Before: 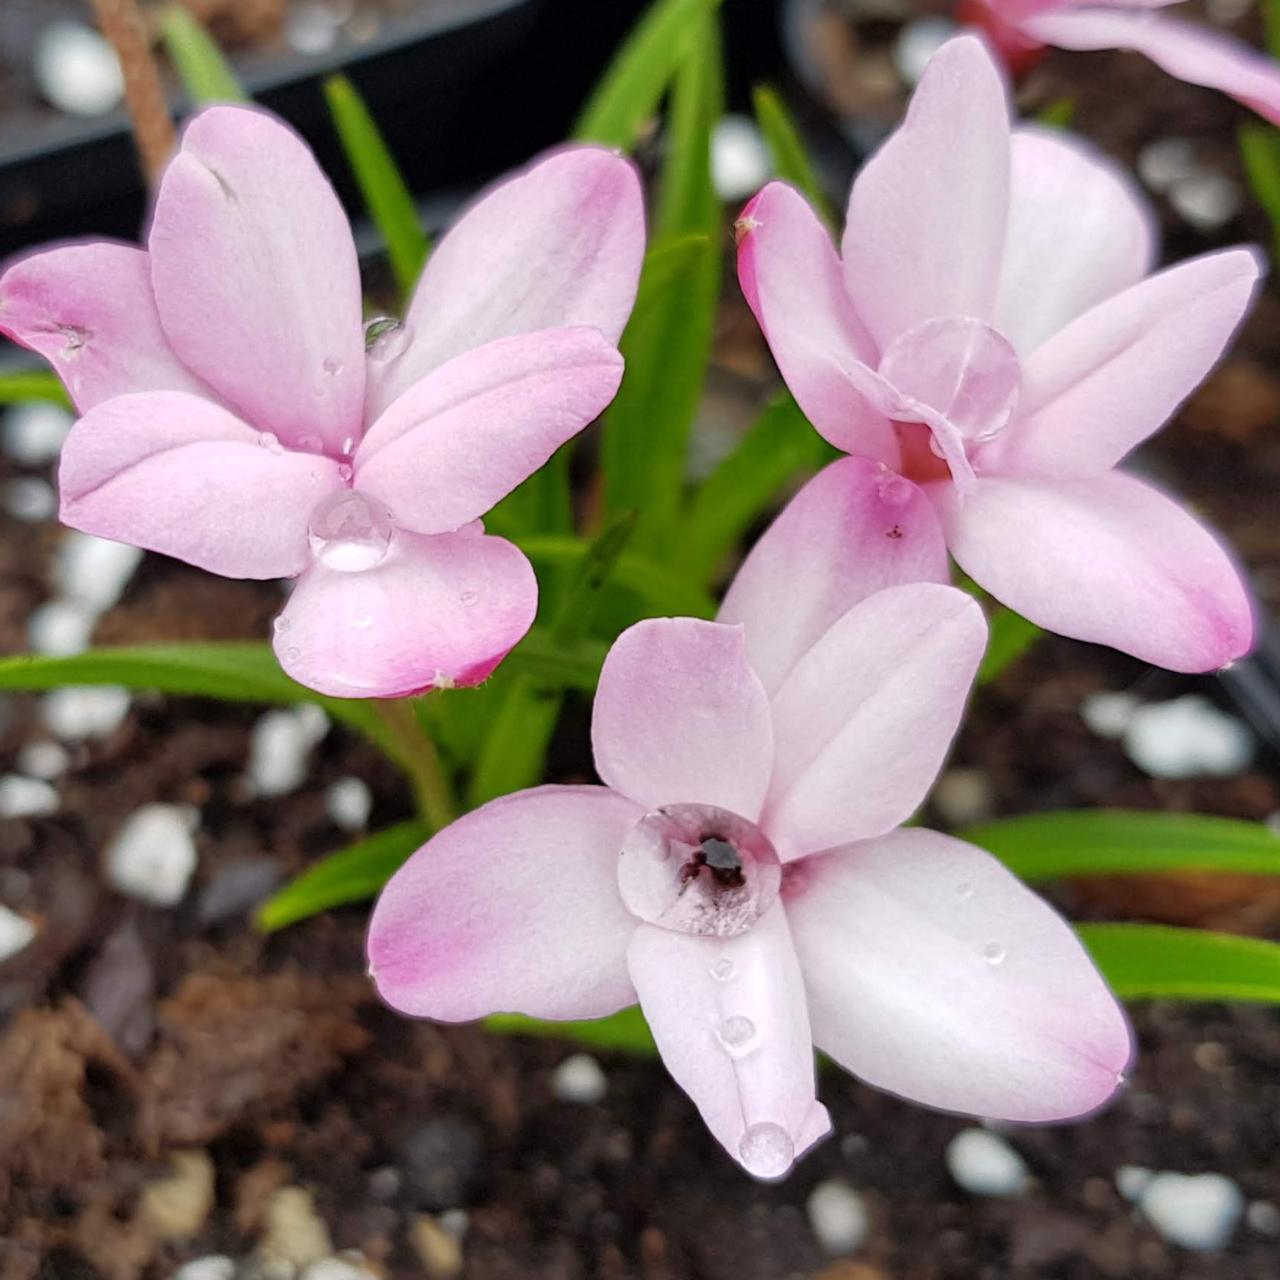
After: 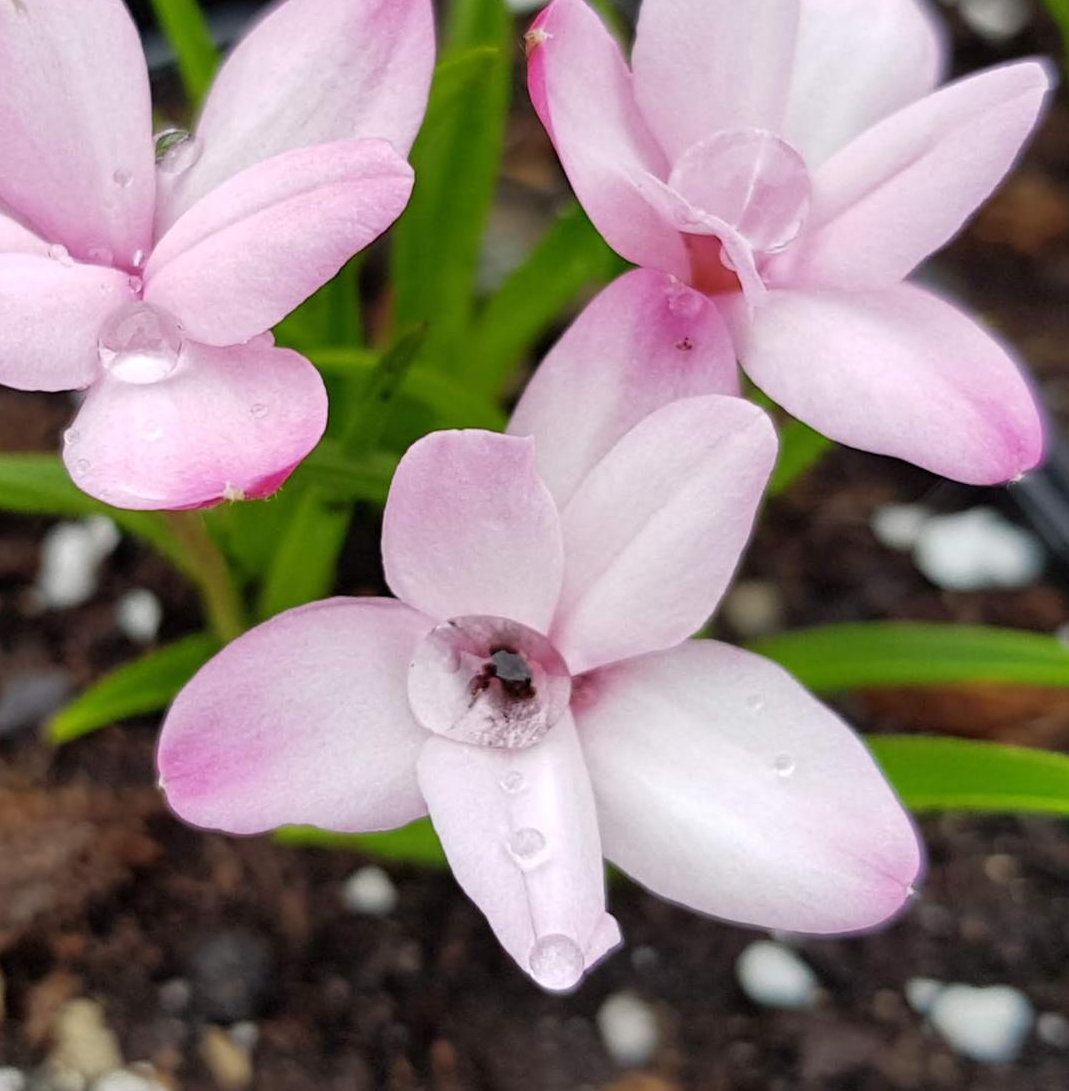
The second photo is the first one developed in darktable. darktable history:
crop: left 16.484%, top 14.751%
